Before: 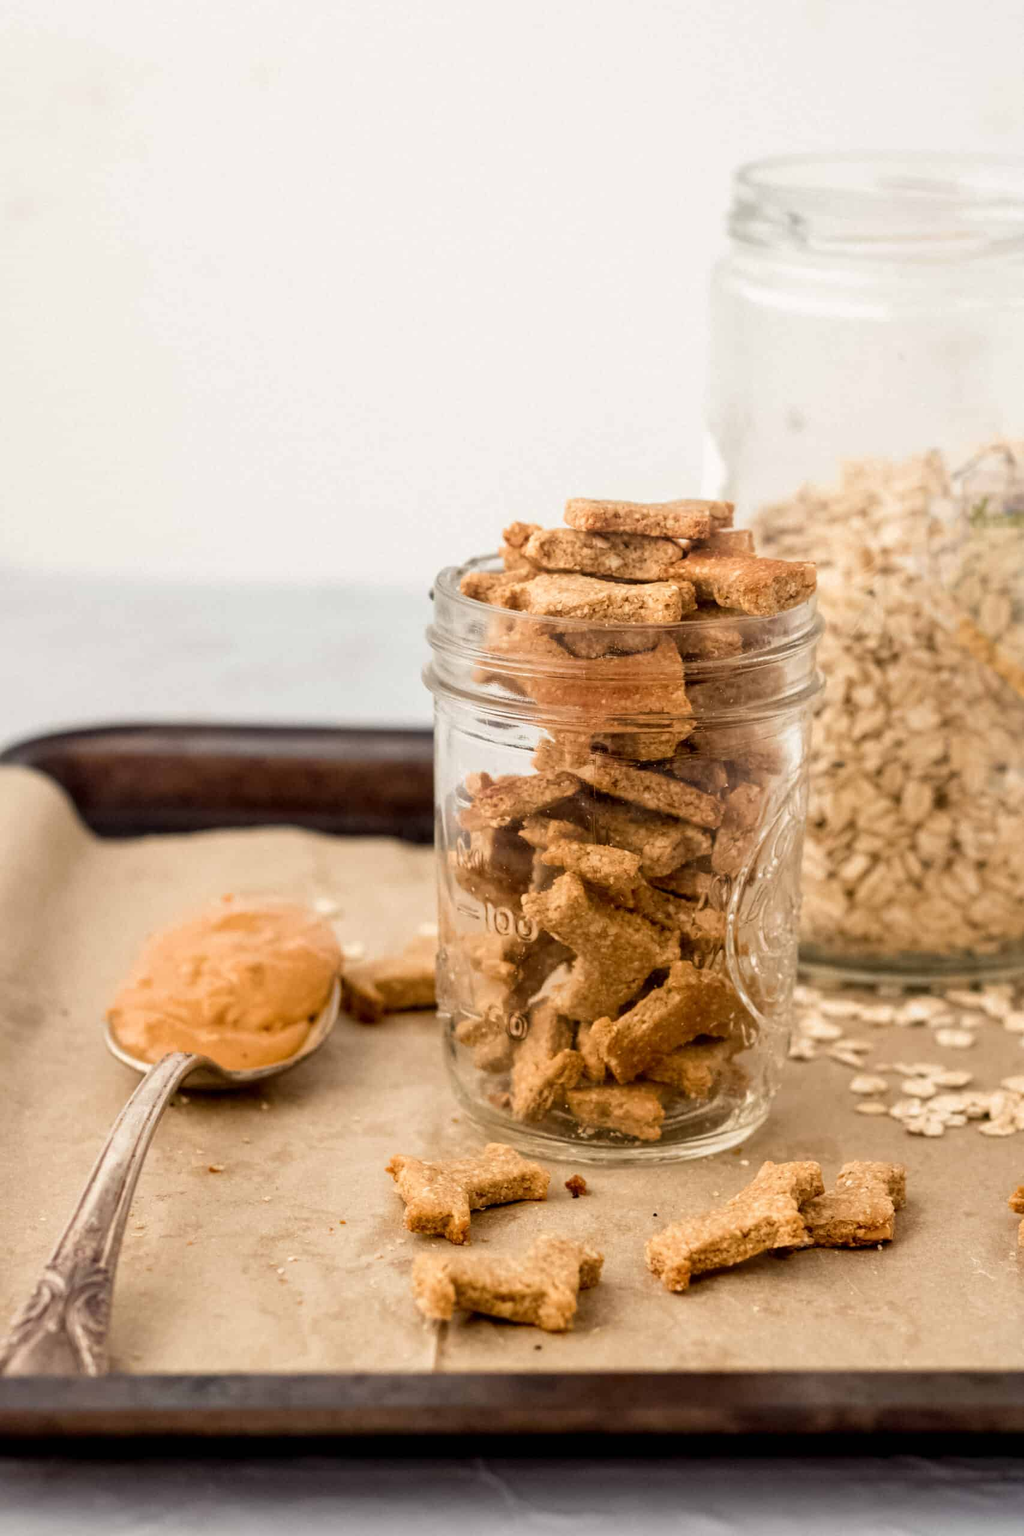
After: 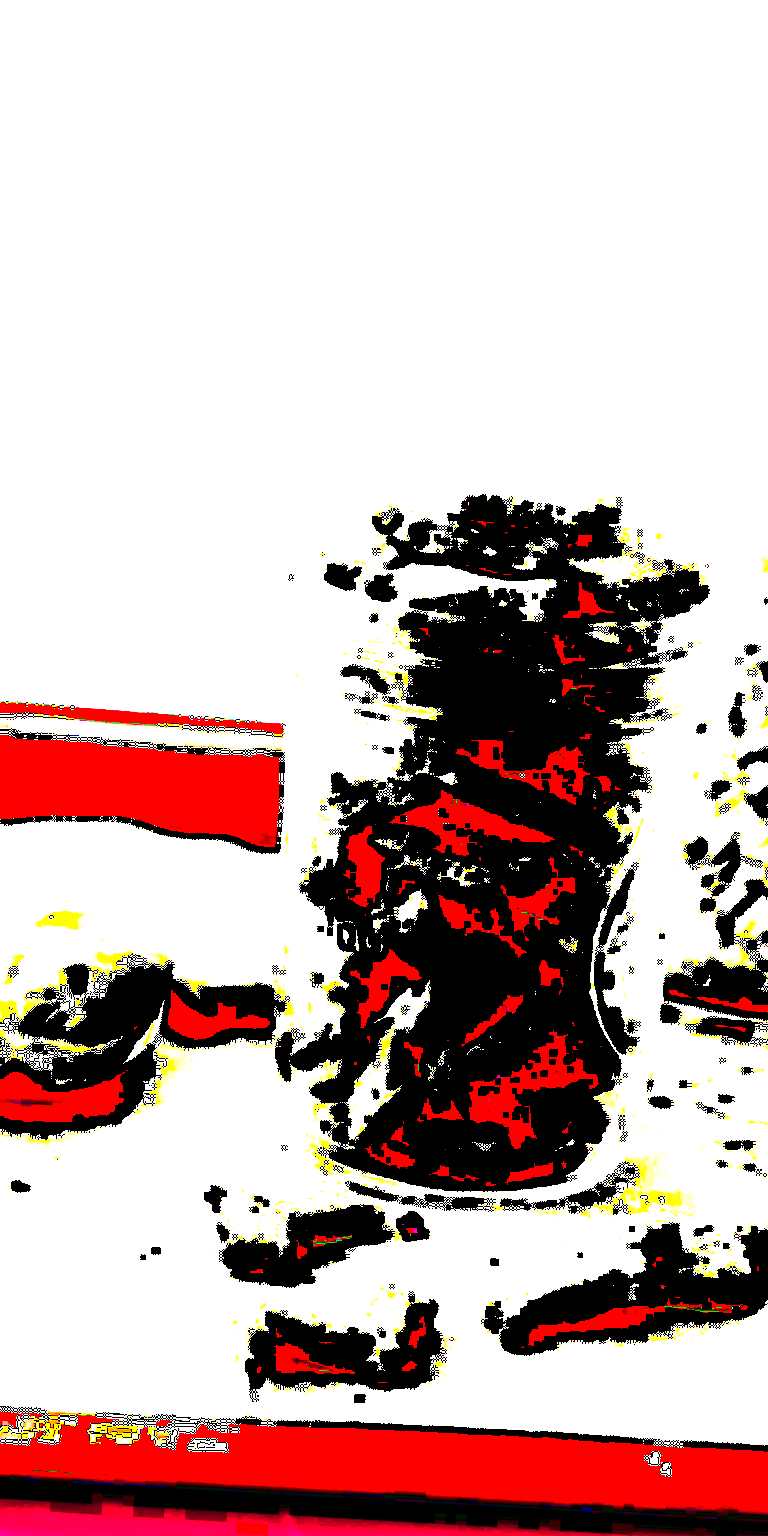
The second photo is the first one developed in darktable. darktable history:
color zones: curves: ch0 [(0, 0.5) (0.143, 0.5) (0.286, 0.456) (0.429, 0.5) (0.571, 0.5) (0.714, 0.5) (0.857, 0.5) (1, 0.5)]; ch1 [(0, 0.5) (0.143, 0.5) (0.286, 0.422) (0.429, 0.5) (0.571, 0.5) (0.714, 0.5) (0.857, 0.5) (1, 0.5)]
crop and rotate: angle -3.27°, left 14.277%, top 0.028%, right 10.766%, bottom 0.028%
exposure: black level correction 0.1, exposure 3 EV, compensate highlight preservation false
local contrast: mode bilateral grid, contrast 20, coarseness 50, detail 140%, midtone range 0.2
